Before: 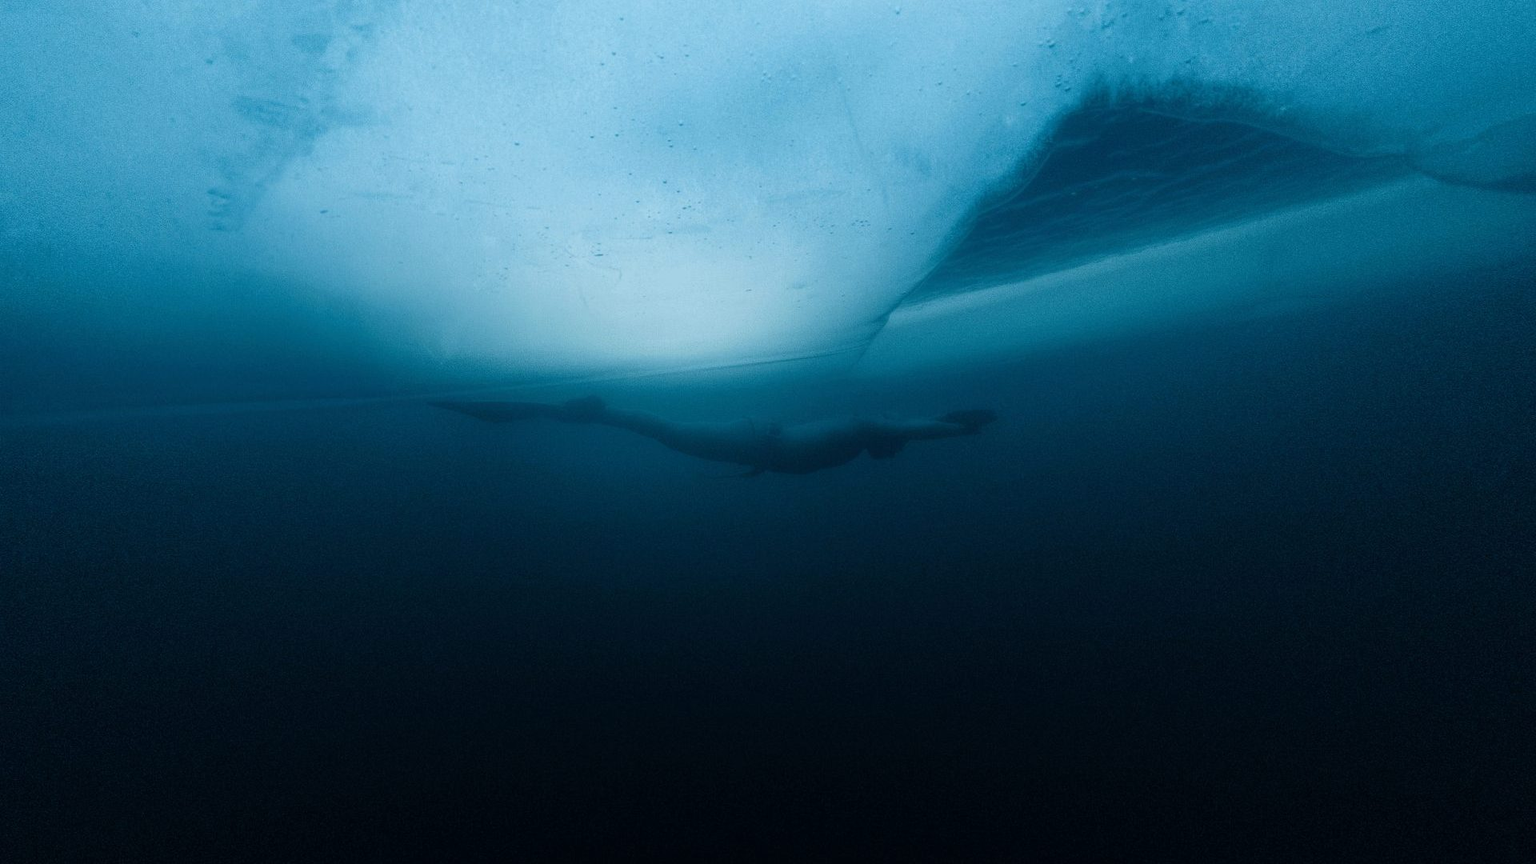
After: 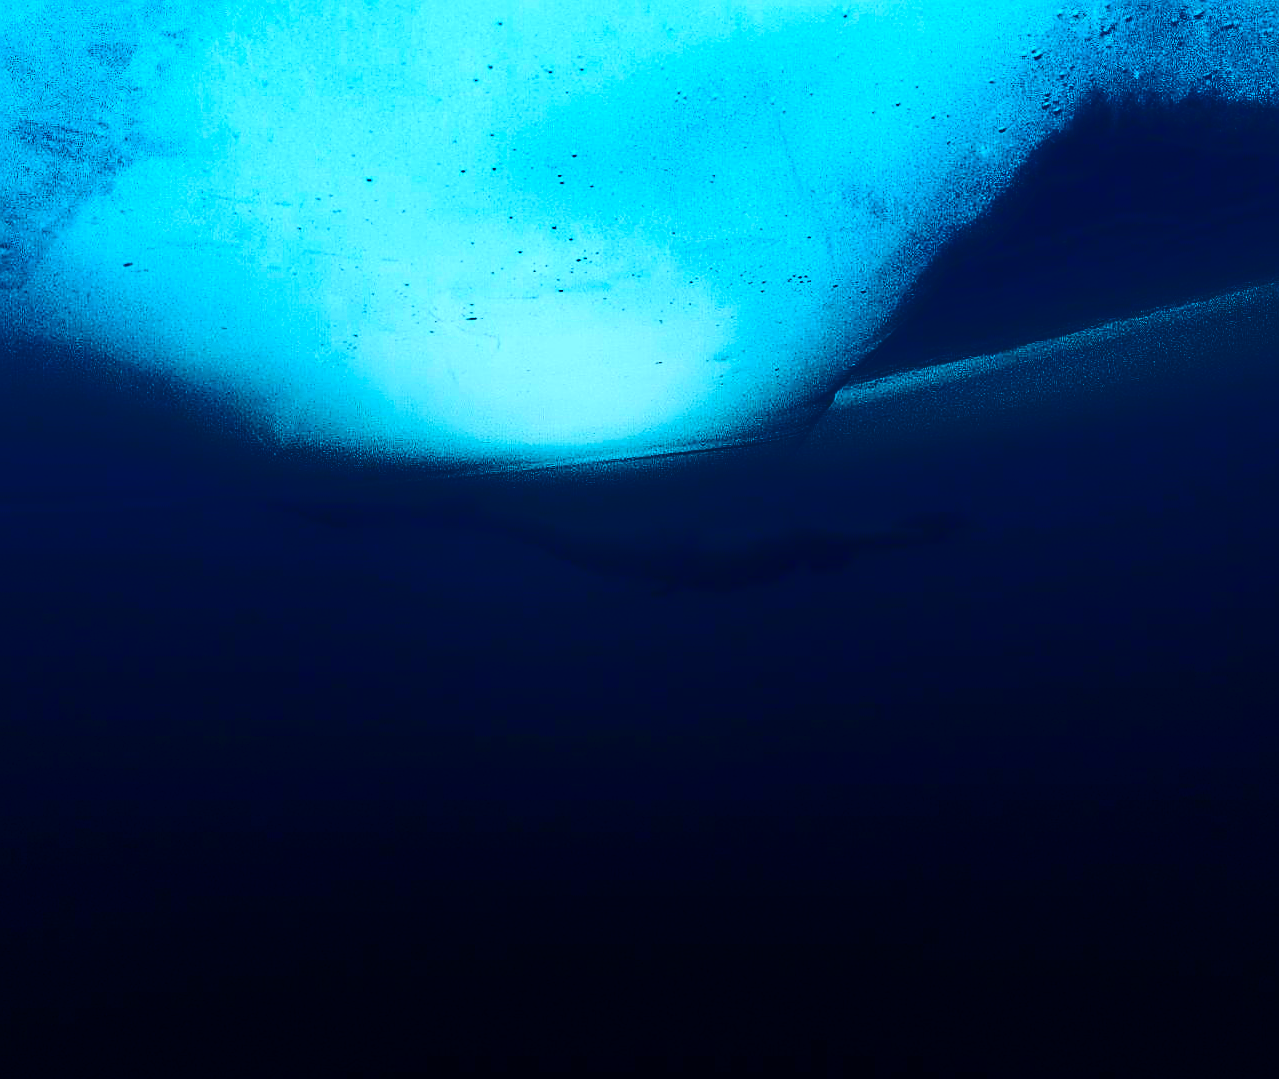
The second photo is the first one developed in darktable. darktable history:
color correction: highlights a* -4.28, highlights b* 6.53
sharpen: amount 1
crop and rotate: left 14.436%, right 18.898%
contrast brightness saturation: contrast 0.77, brightness -1, saturation 1
